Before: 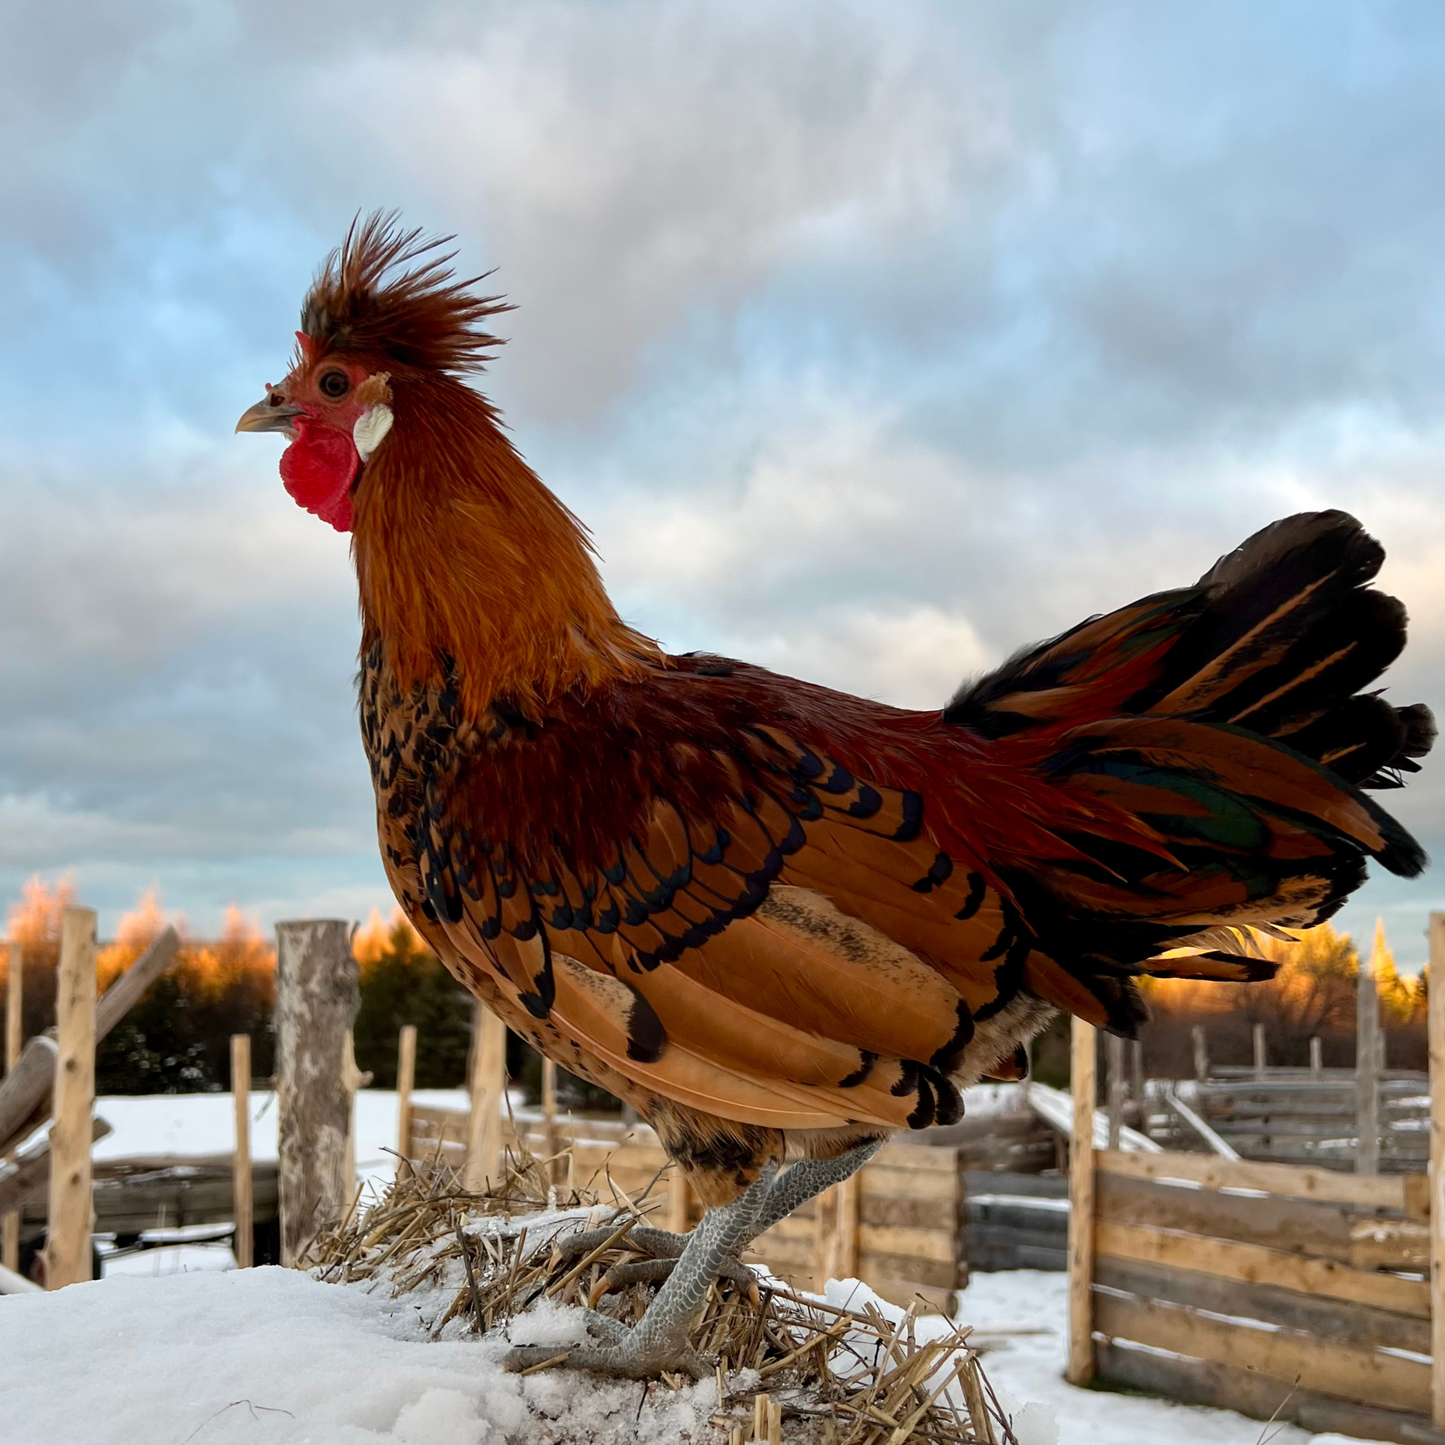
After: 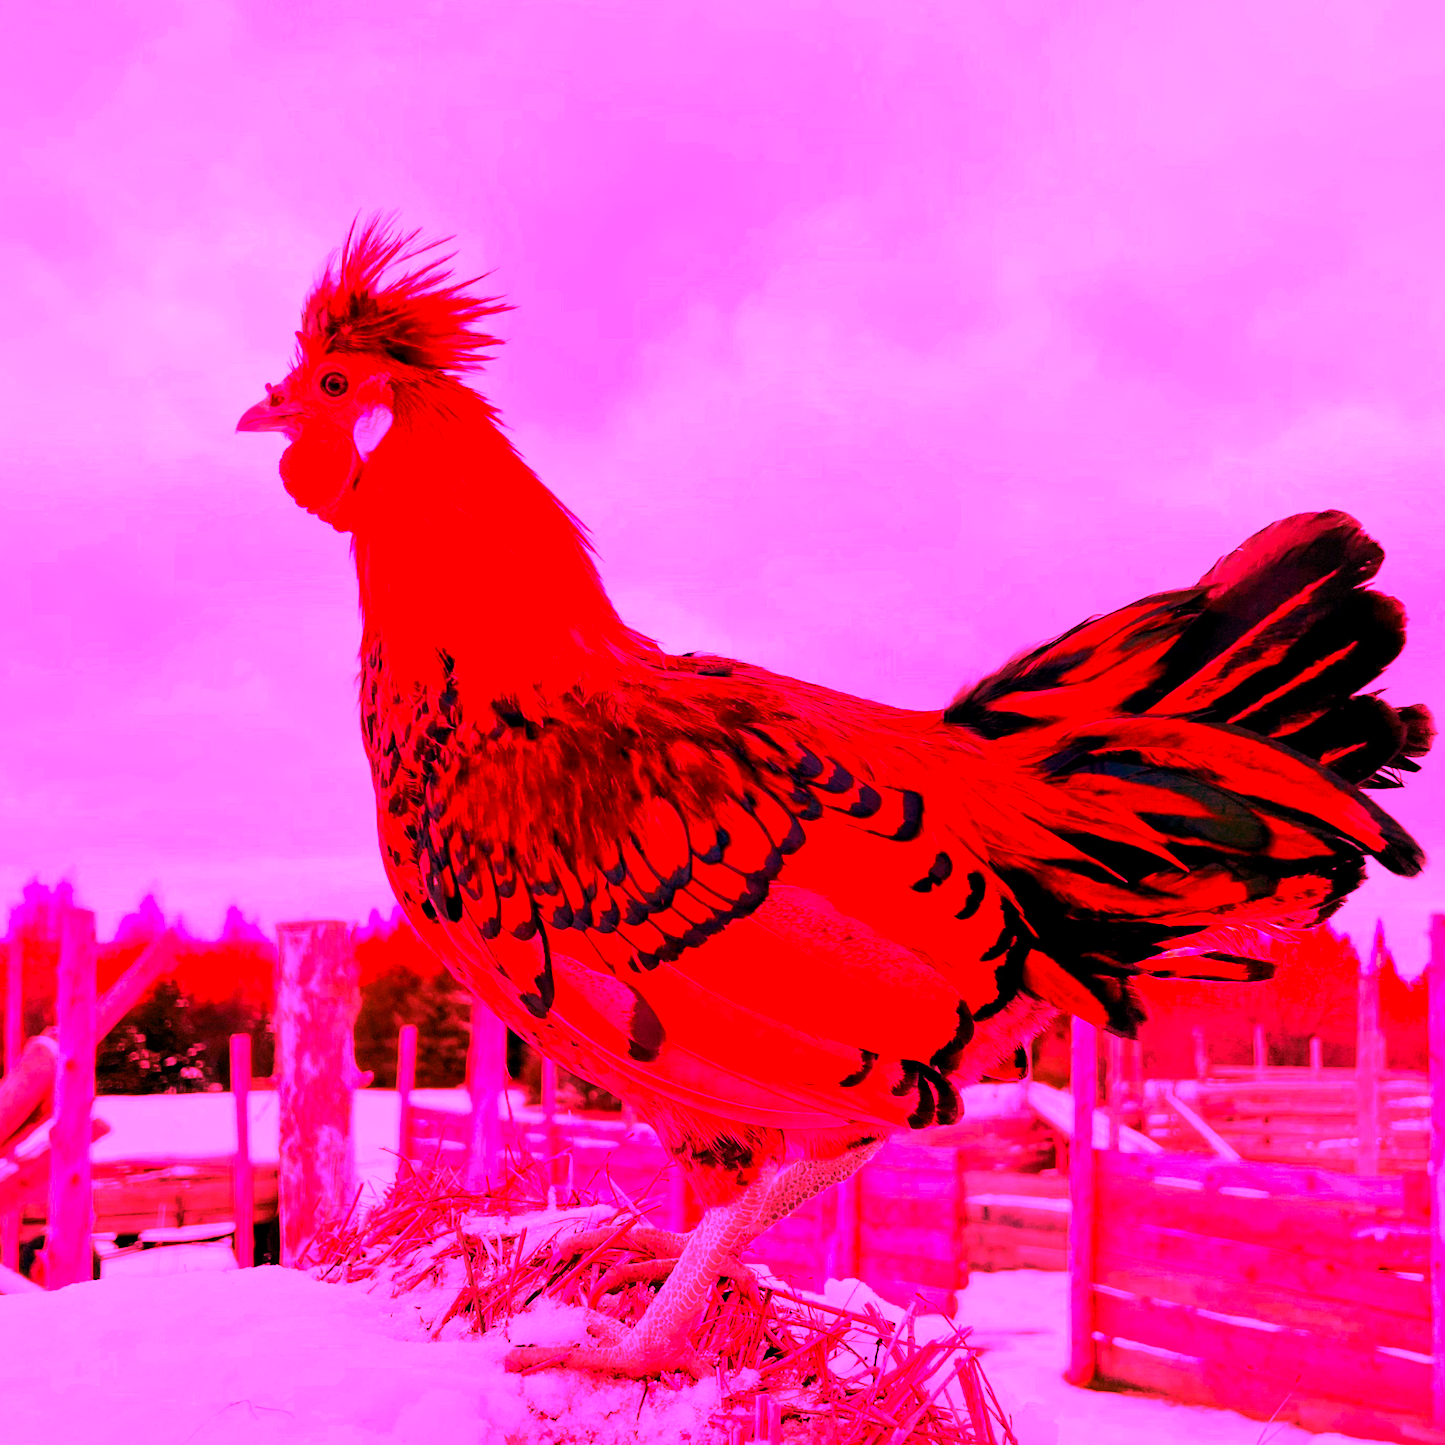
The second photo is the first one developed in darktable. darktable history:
color correction: saturation 1.1
white balance: red 4.26, blue 1.802
